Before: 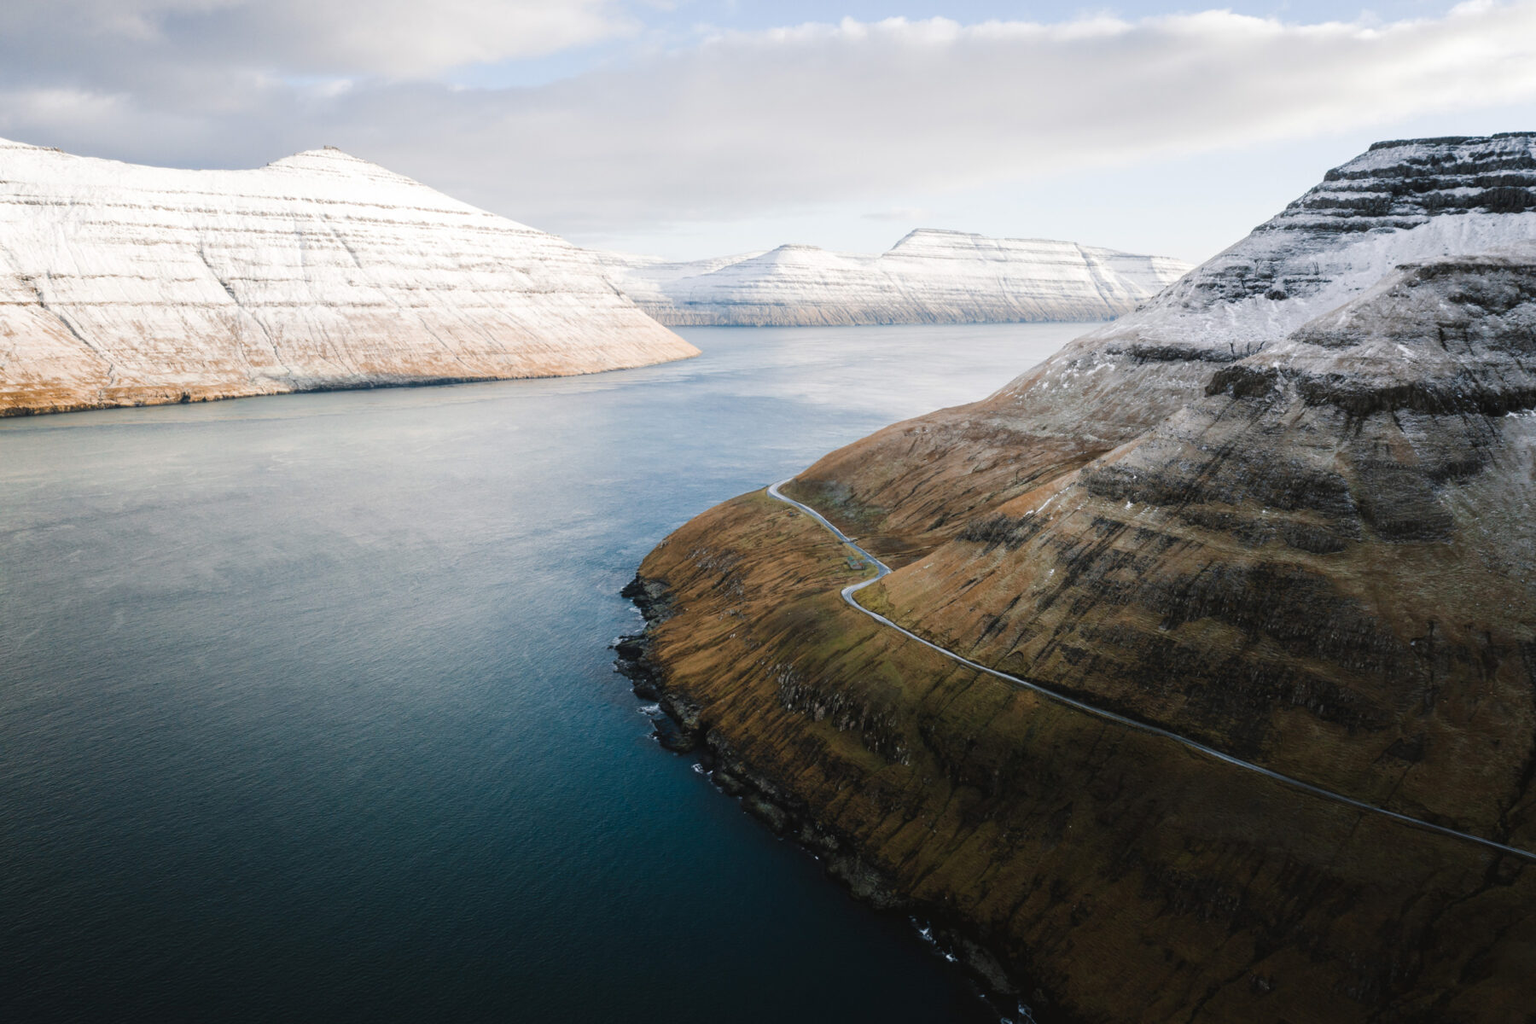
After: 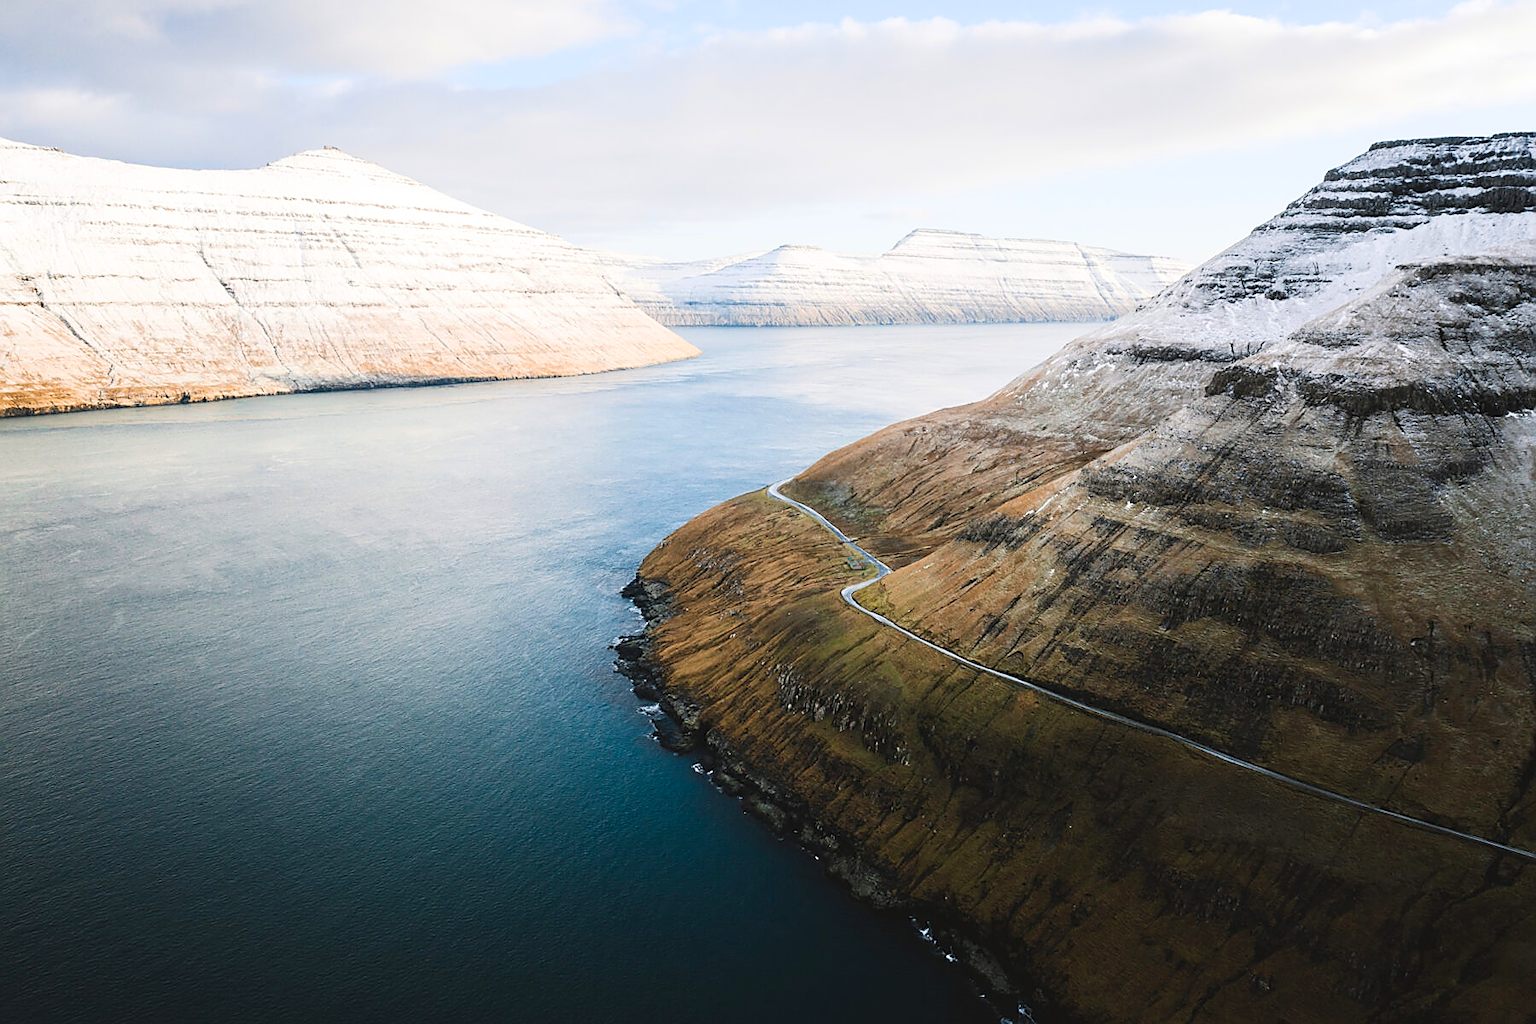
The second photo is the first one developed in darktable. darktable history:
sharpen: radius 1.367, amount 1.259, threshold 0.693
contrast brightness saturation: contrast 0.198, brightness 0.169, saturation 0.215
